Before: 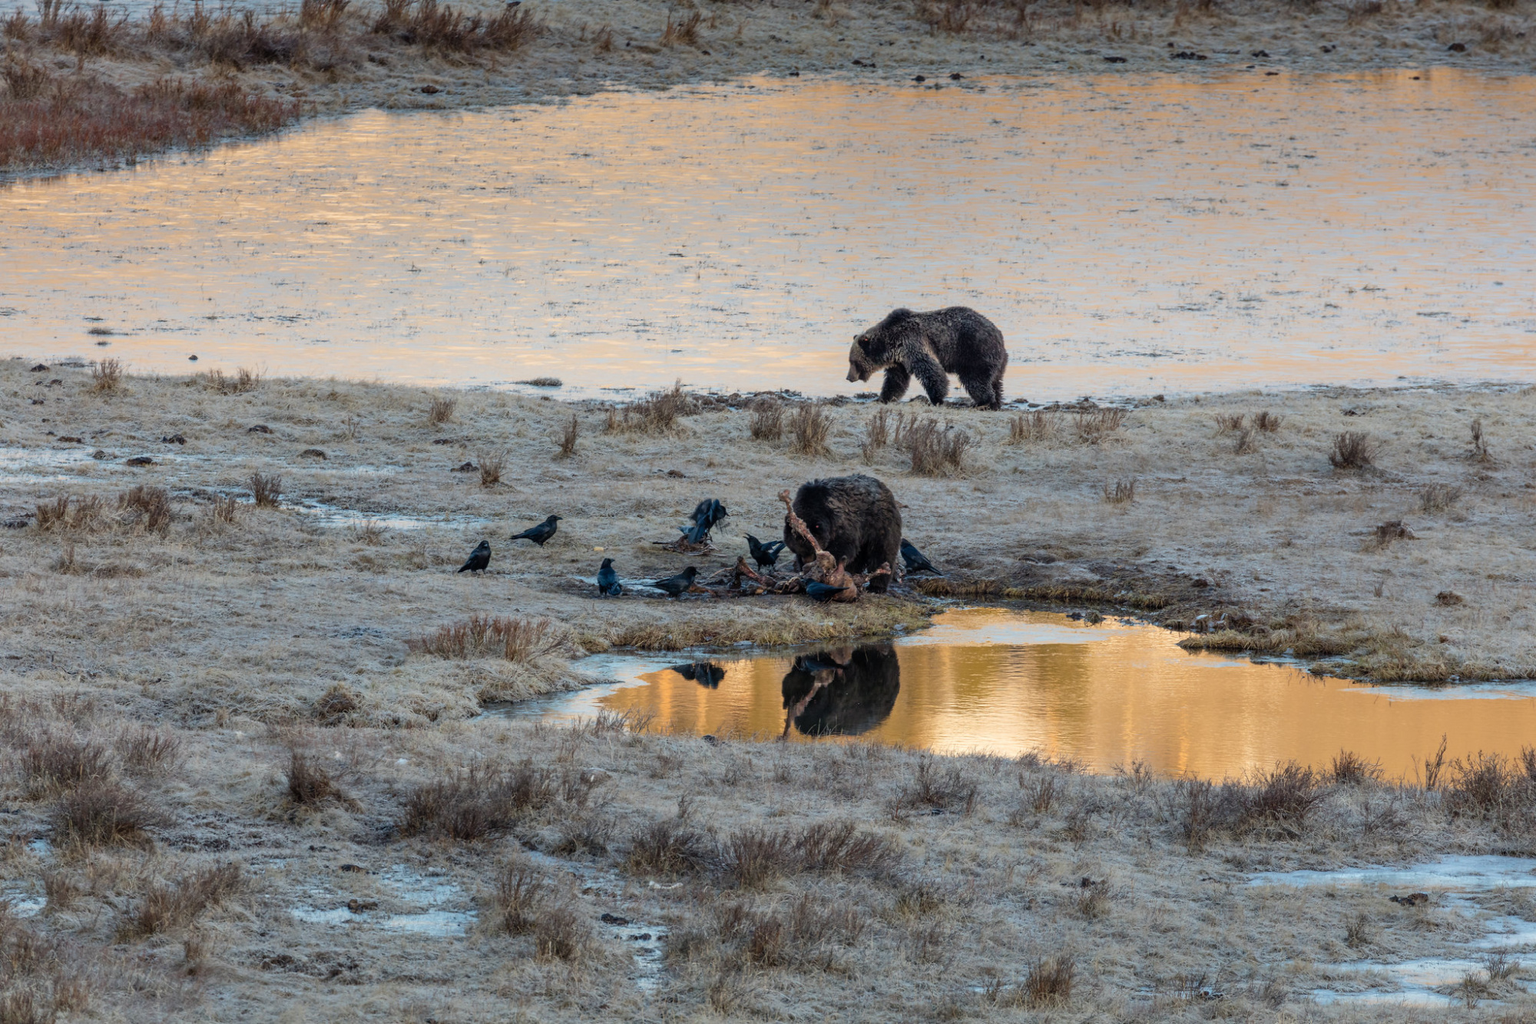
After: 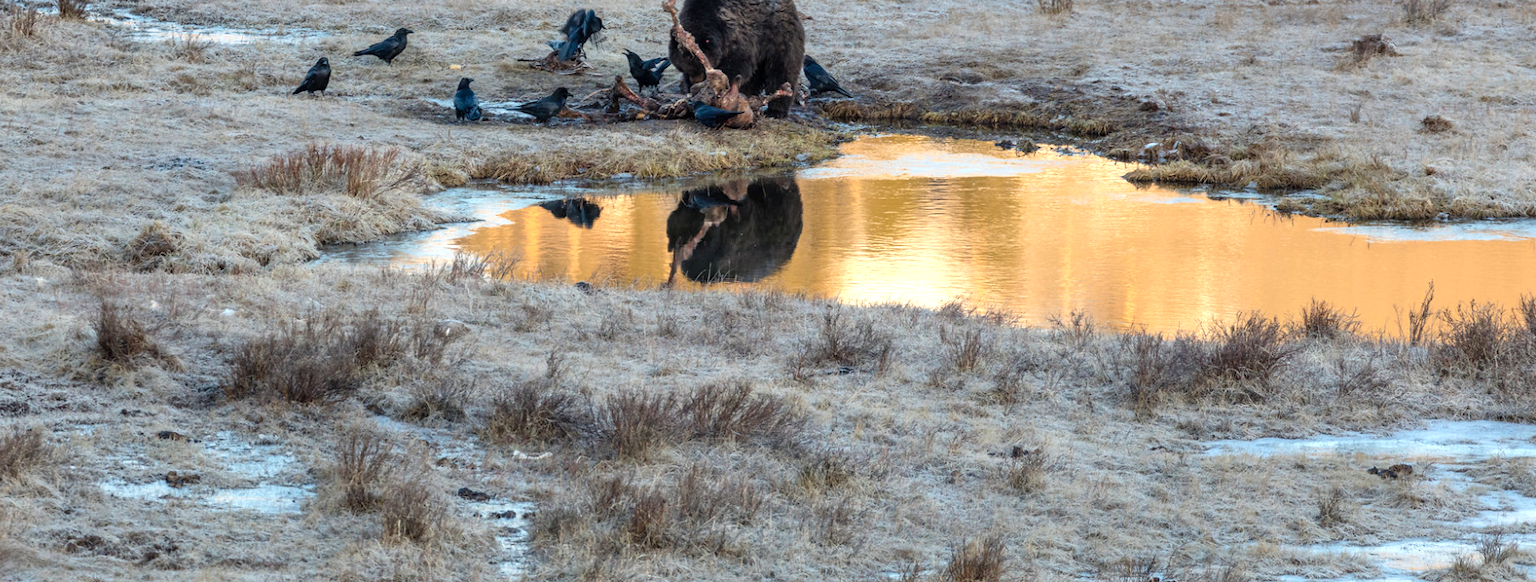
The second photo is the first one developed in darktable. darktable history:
crop and rotate: left 13.304%, top 47.977%, bottom 2.711%
exposure: exposure 0.65 EV, compensate highlight preservation false
